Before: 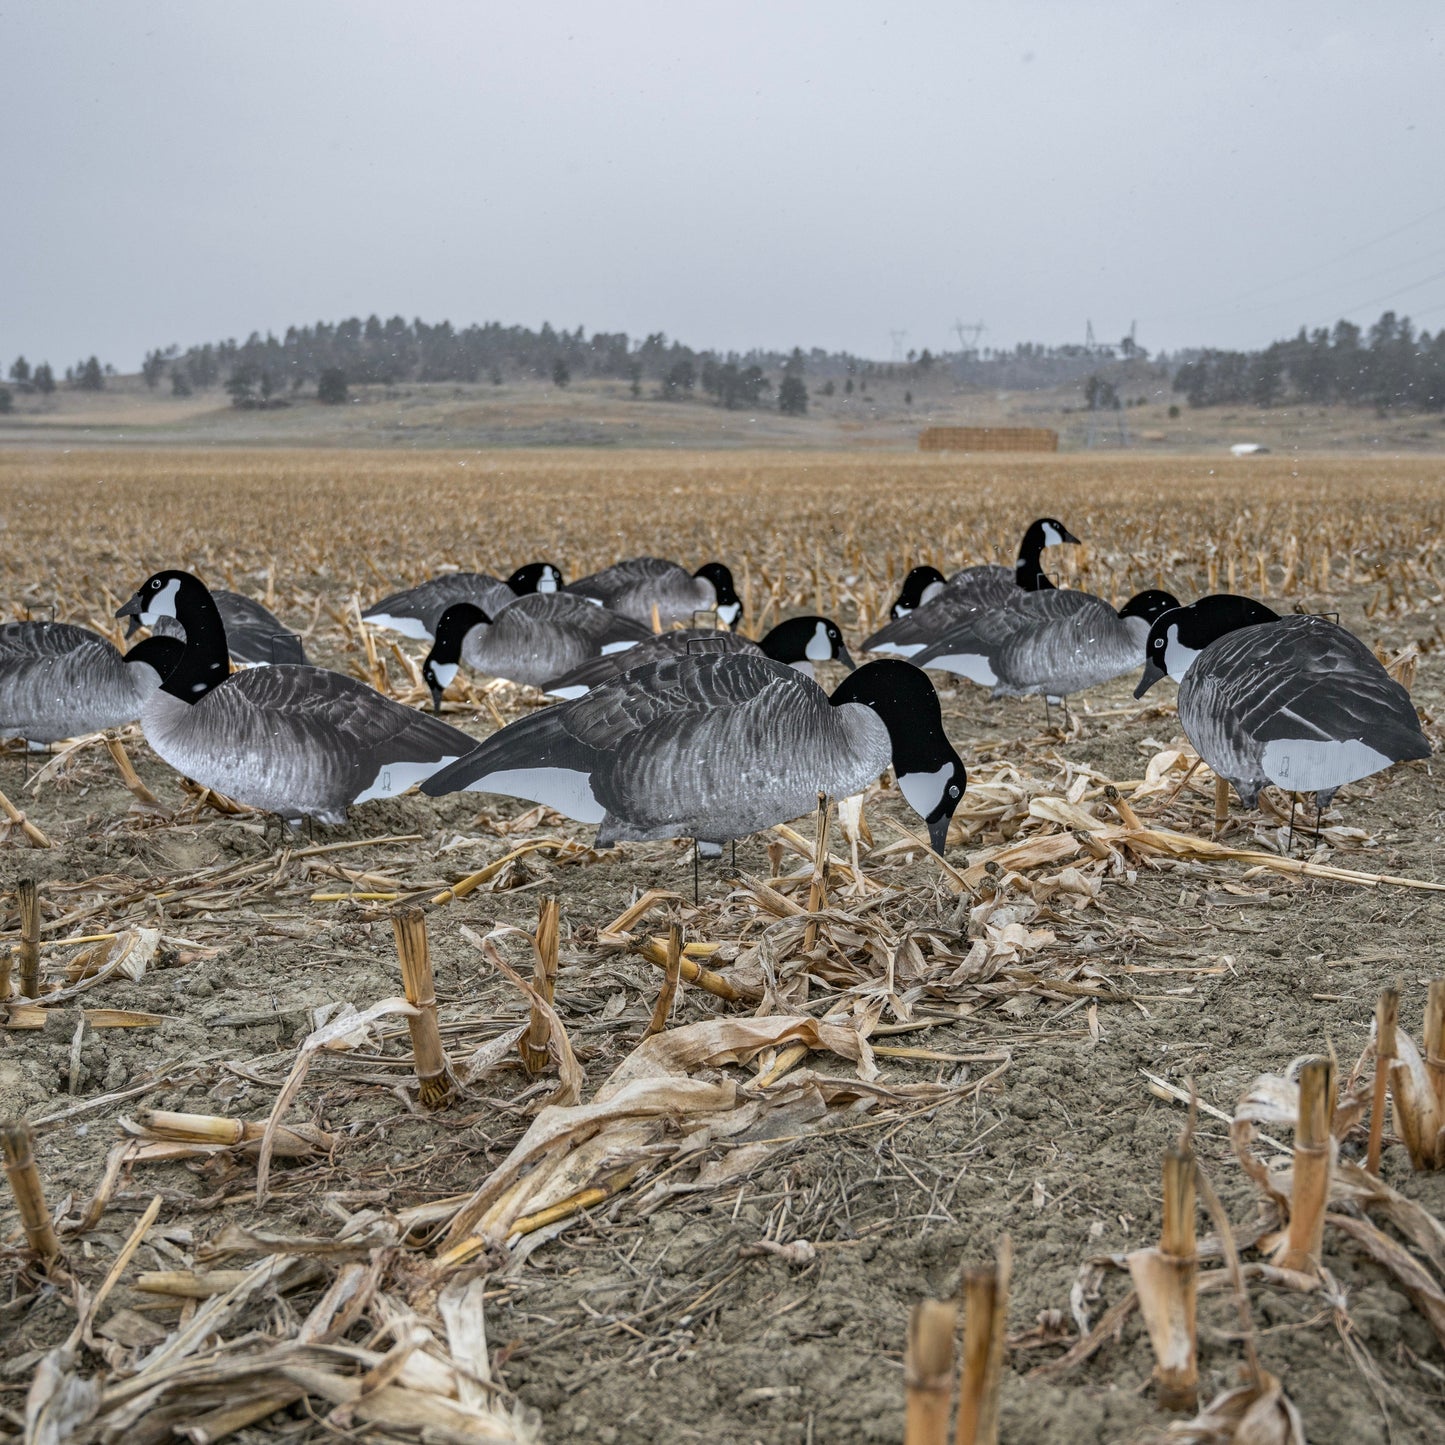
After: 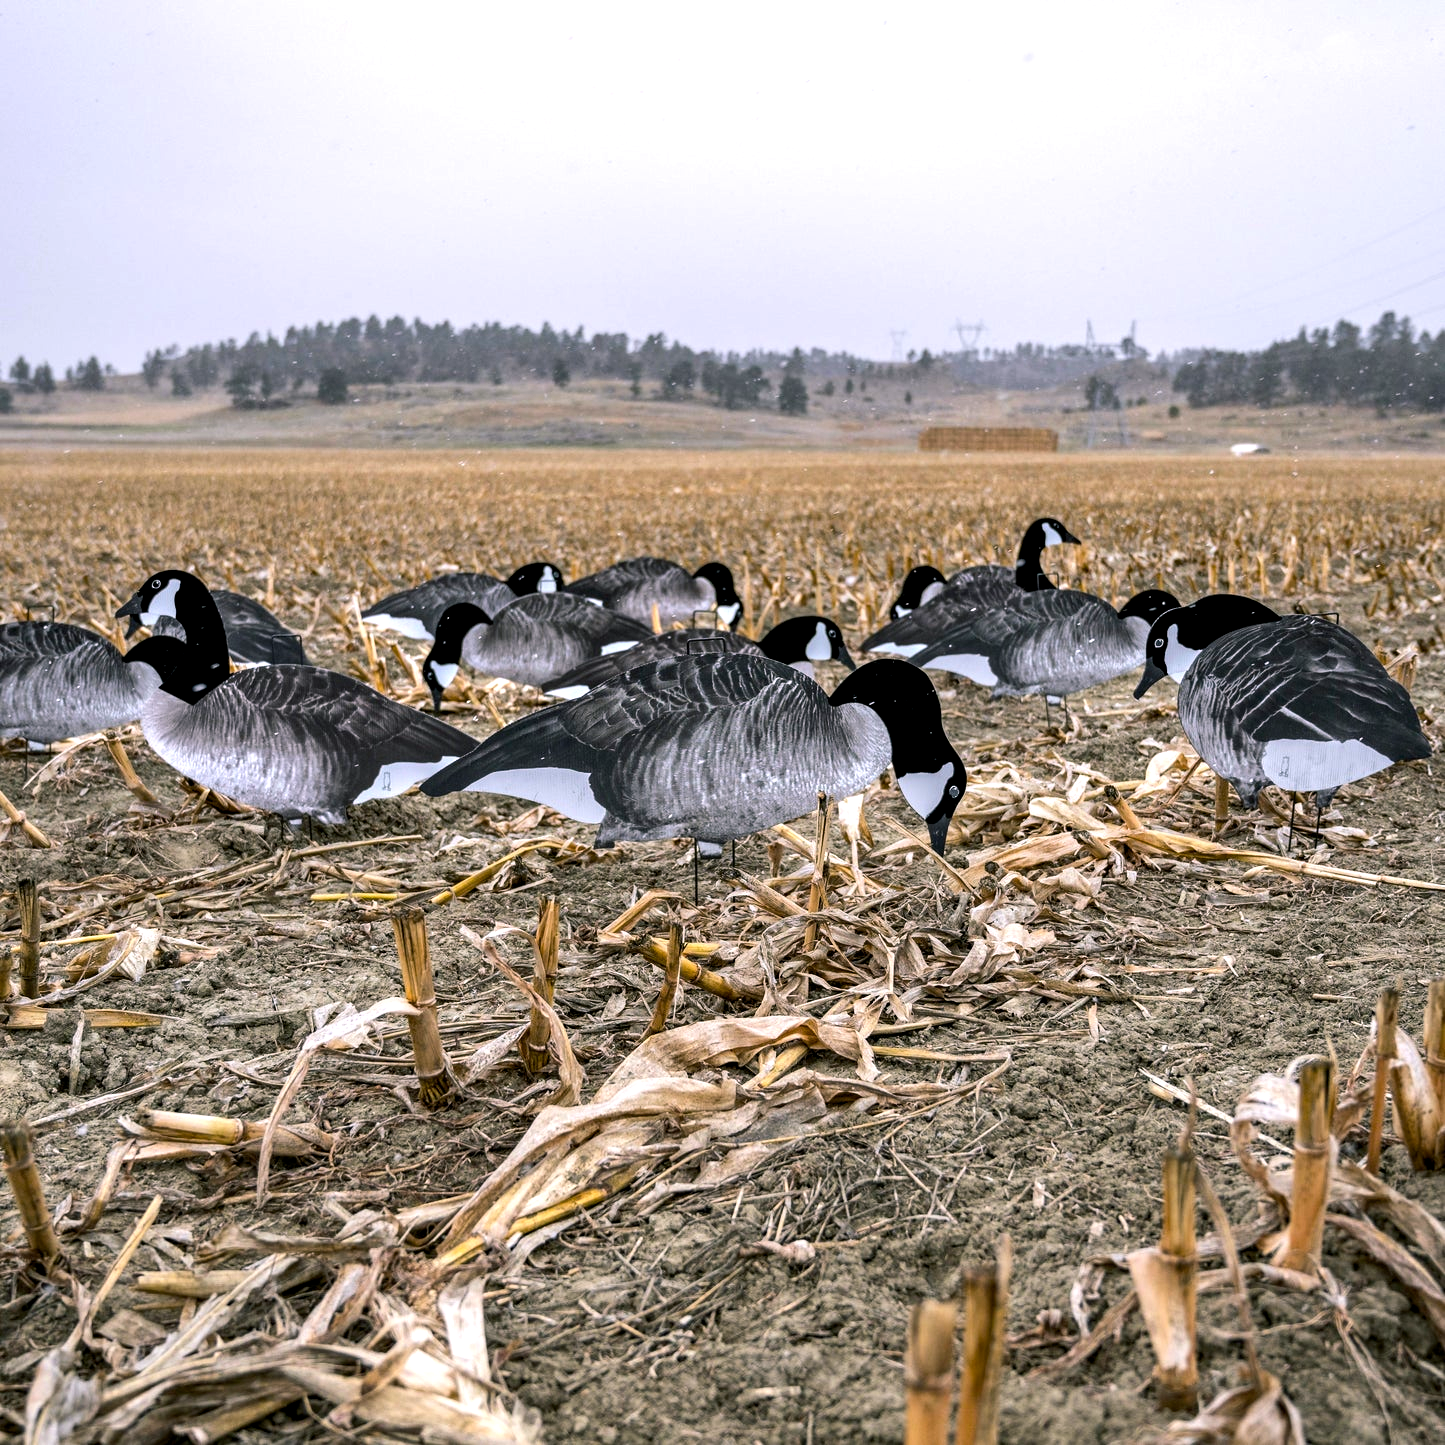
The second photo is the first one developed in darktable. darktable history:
tone equalizer: -8 EV -0.75 EV, -7 EV -0.7 EV, -6 EV -0.6 EV, -5 EV -0.4 EV, -3 EV 0.4 EV, -2 EV 0.6 EV, -1 EV 0.7 EV, +0 EV 0.75 EV, edges refinement/feathering 500, mask exposure compensation -1.57 EV, preserve details no
color balance rgb: shadows lift › chroma 2%, shadows lift › hue 217.2°, power › chroma 0.25%, power › hue 60°, highlights gain › chroma 1.5%, highlights gain › hue 309.6°, global offset › luminance -0.5%, perceptual saturation grading › global saturation 15%, global vibrance 20%
